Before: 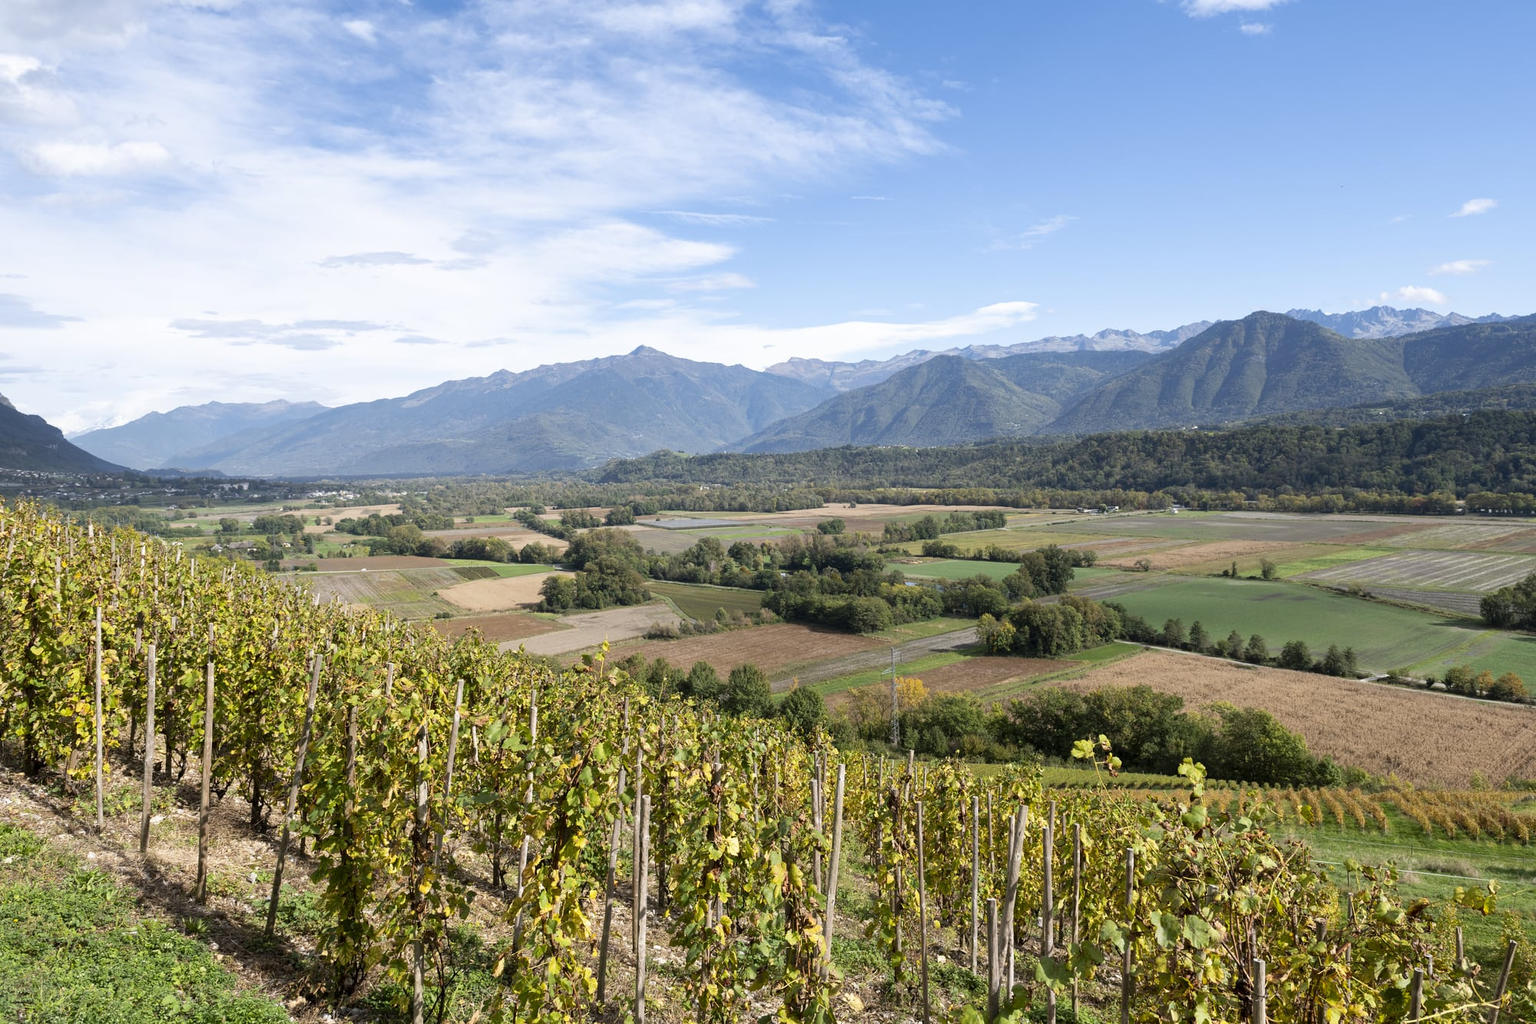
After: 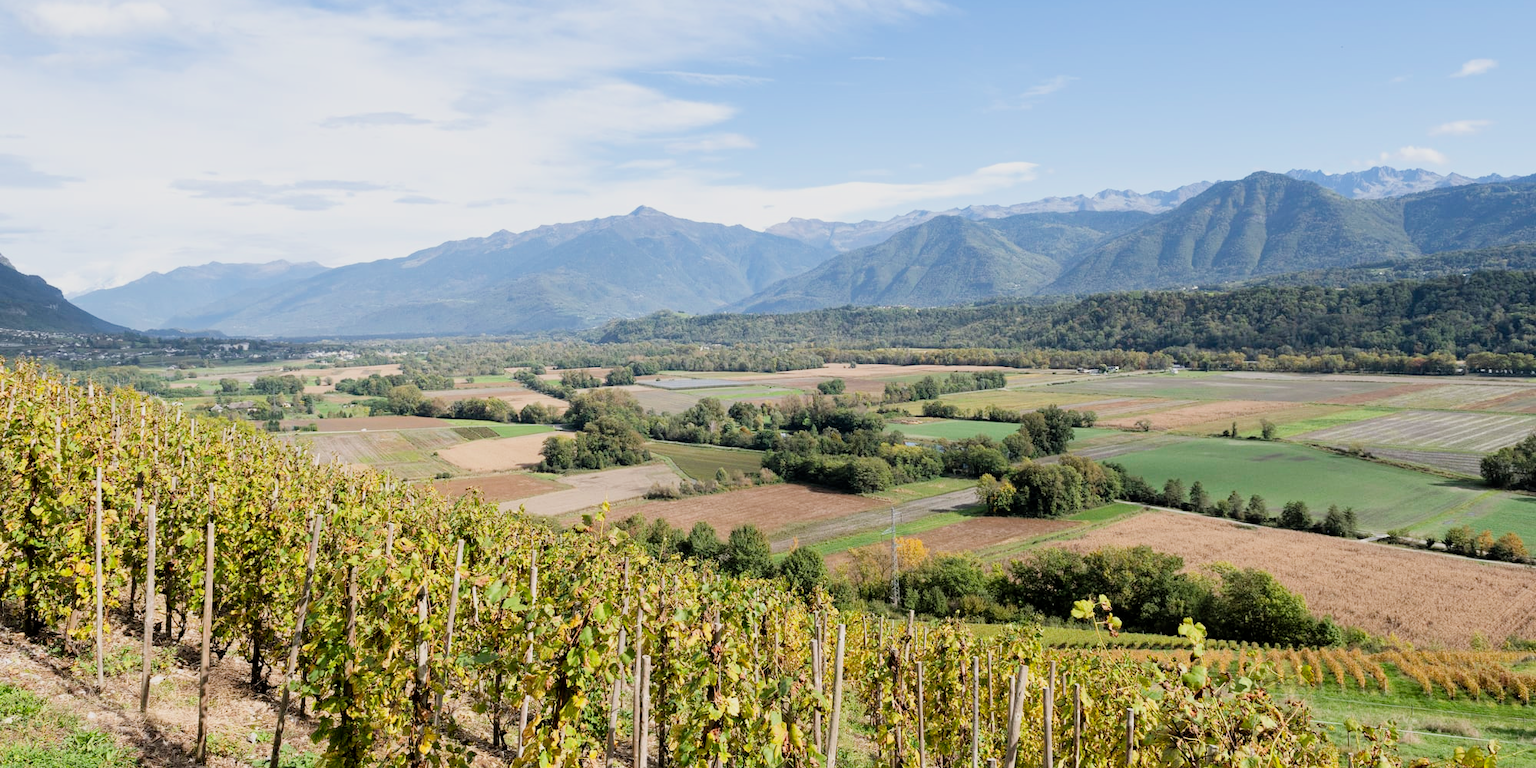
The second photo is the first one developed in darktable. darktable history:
crop: top 13.665%, bottom 11.243%
exposure: exposure 0.608 EV, compensate highlight preservation false
filmic rgb: black relative exposure -7.65 EV, white relative exposure 4.56 EV, hardness 3.61
